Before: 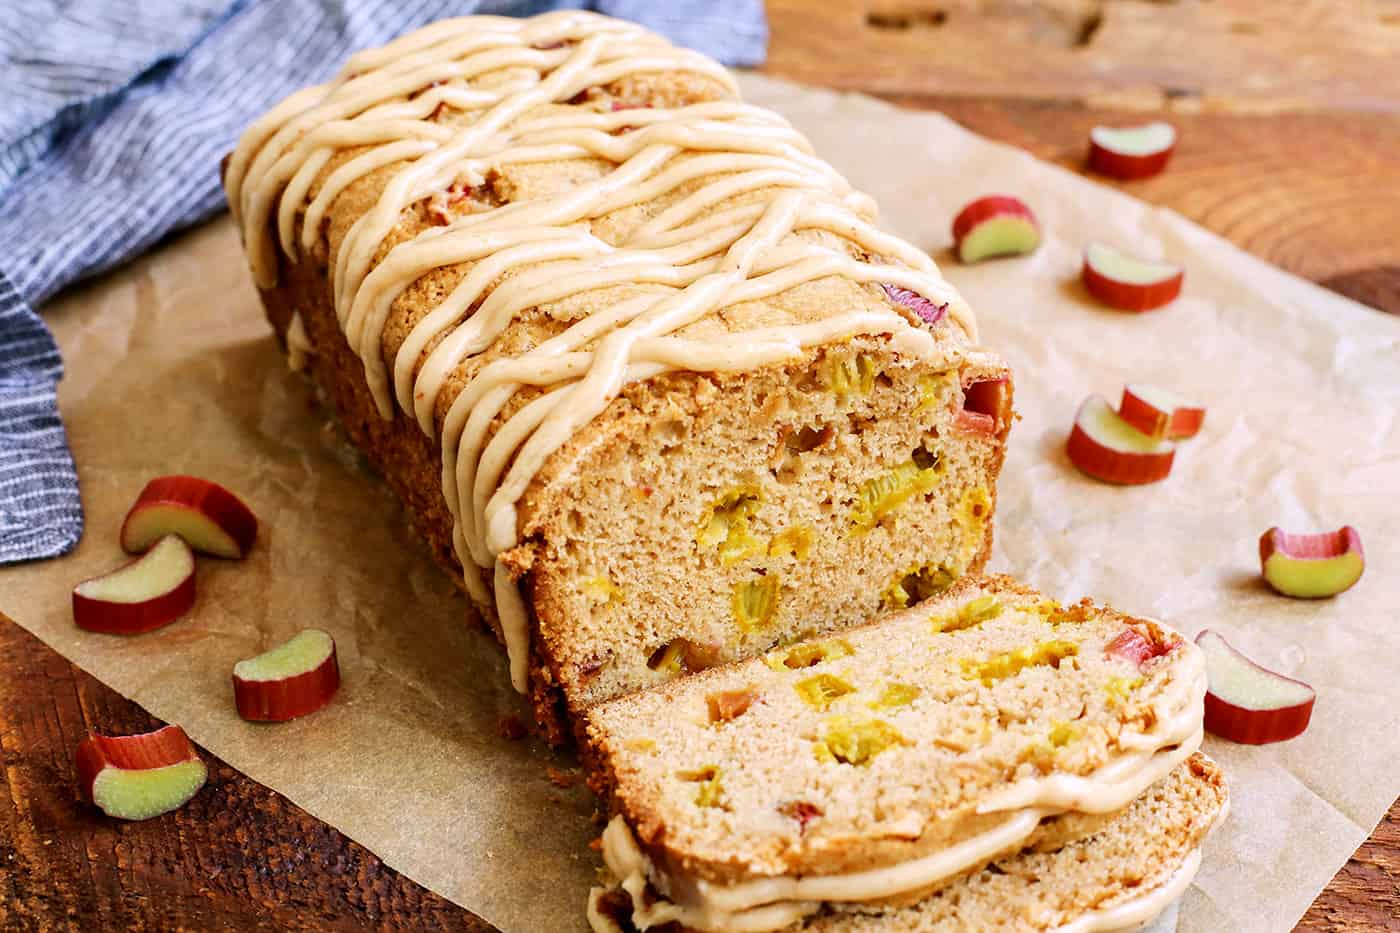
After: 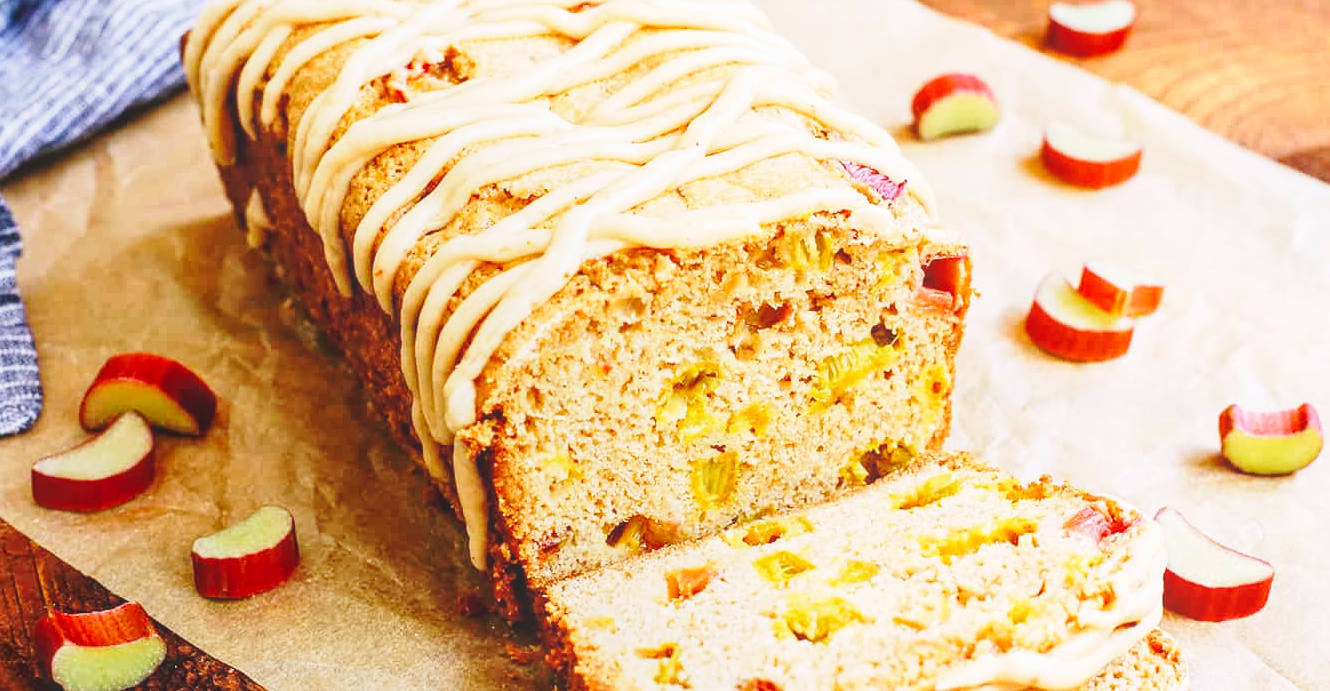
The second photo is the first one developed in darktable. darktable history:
crop and rotate: left 2.991%, top 13.302%, right 1.981%, bottom 12.636%
base curve: curves: ch0 [(0, 0) (0.028, 0.03) (0.121, 0.232) (0.46, 0.748) (0.859, 0.968) (1, 1)], preserve colors none
local contrast: highlights 48%, shadows 0%, detail 100%
